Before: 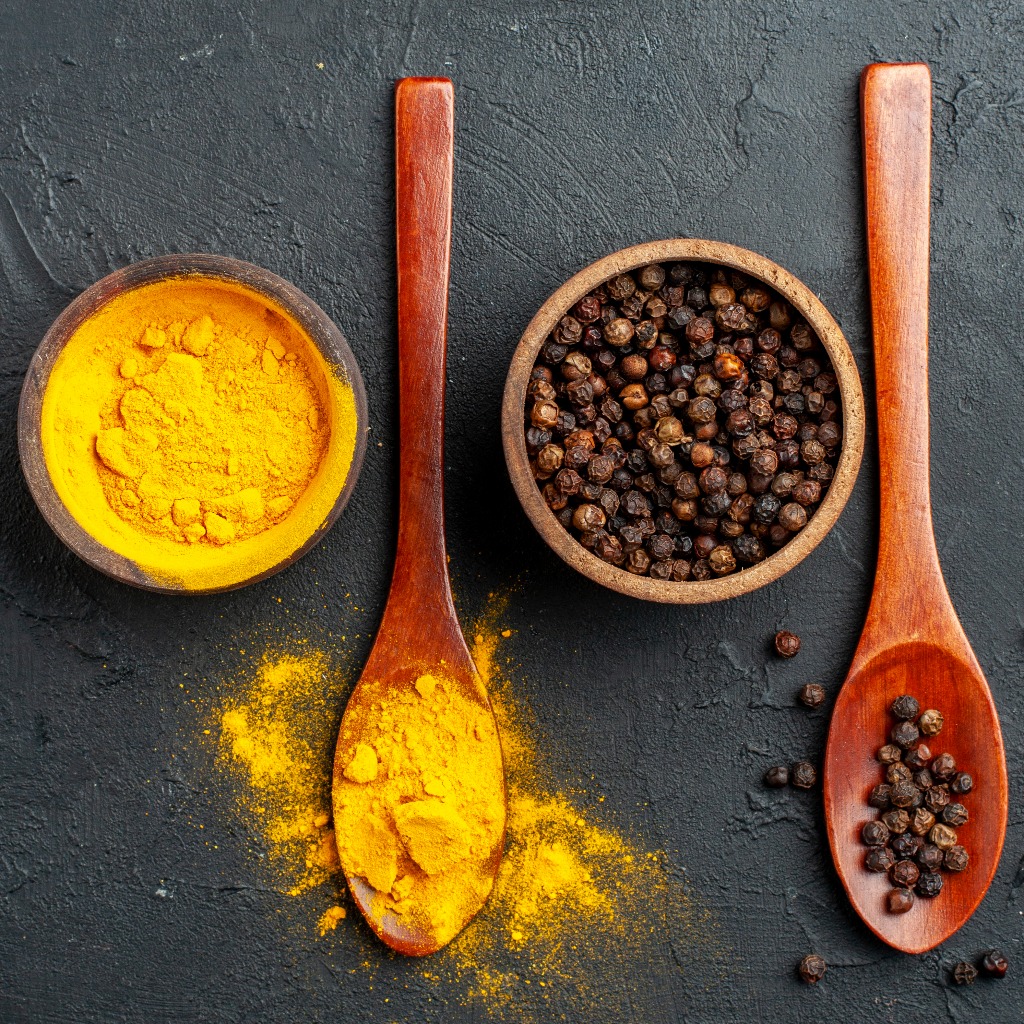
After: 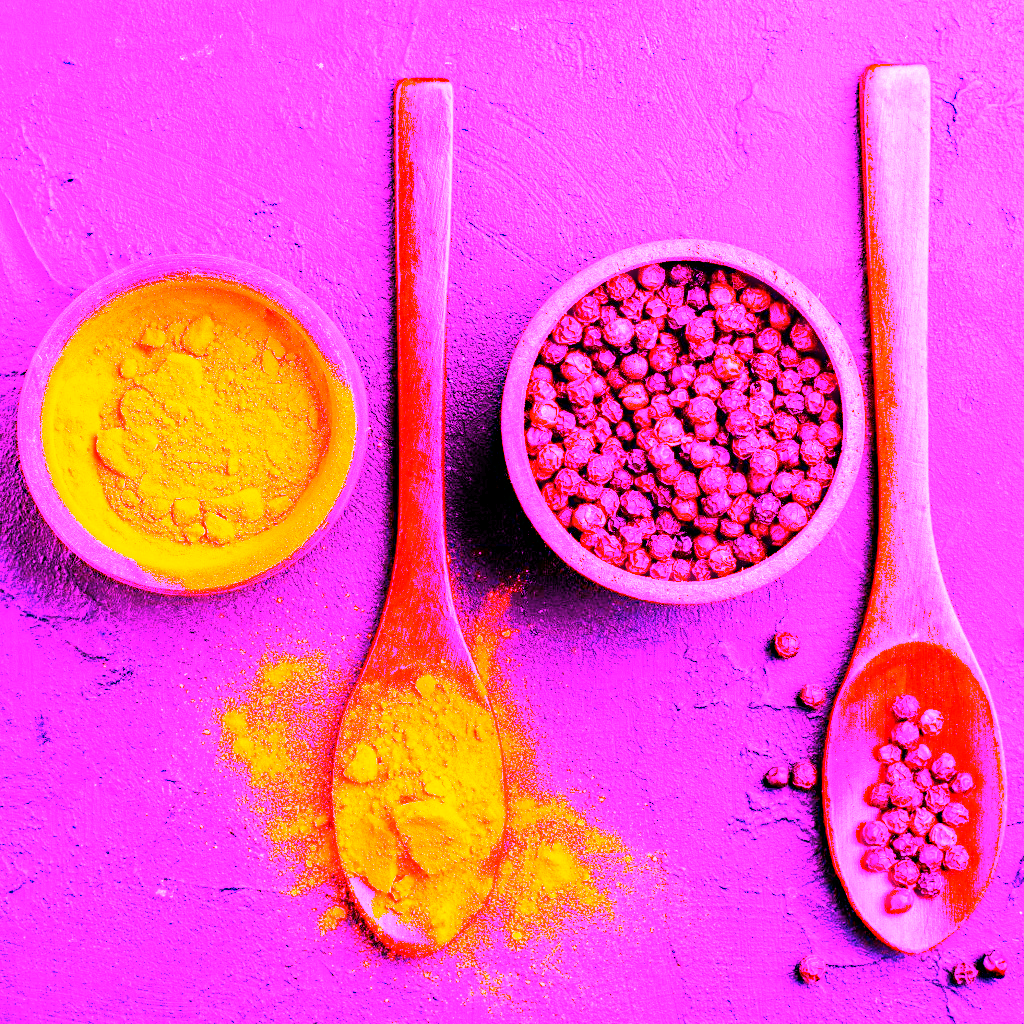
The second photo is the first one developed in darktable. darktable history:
haze removal: compatibility mode true, adaptive false
white balance: red 8, blue 8
